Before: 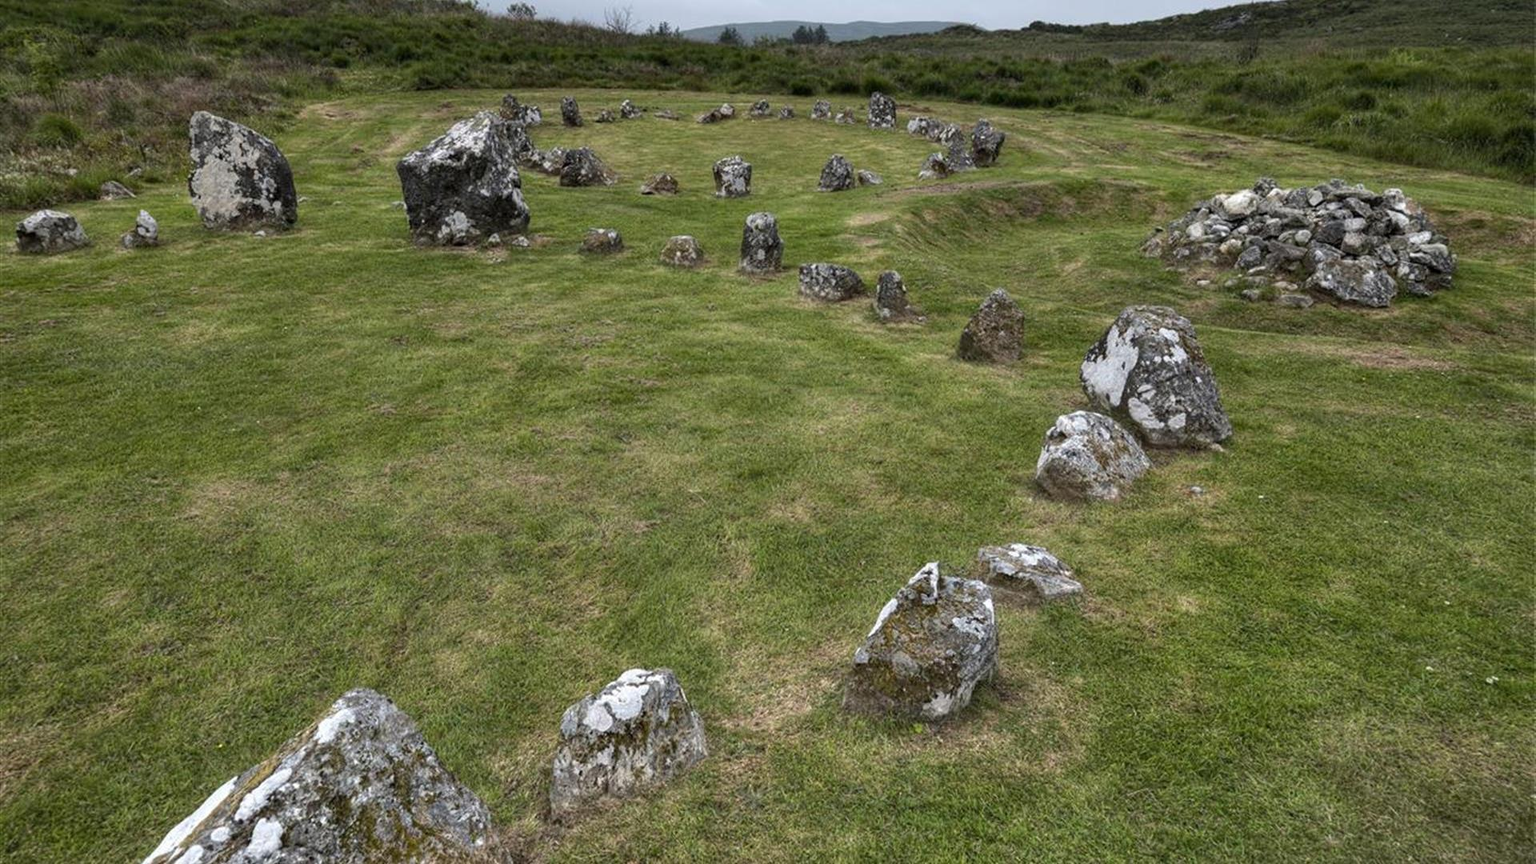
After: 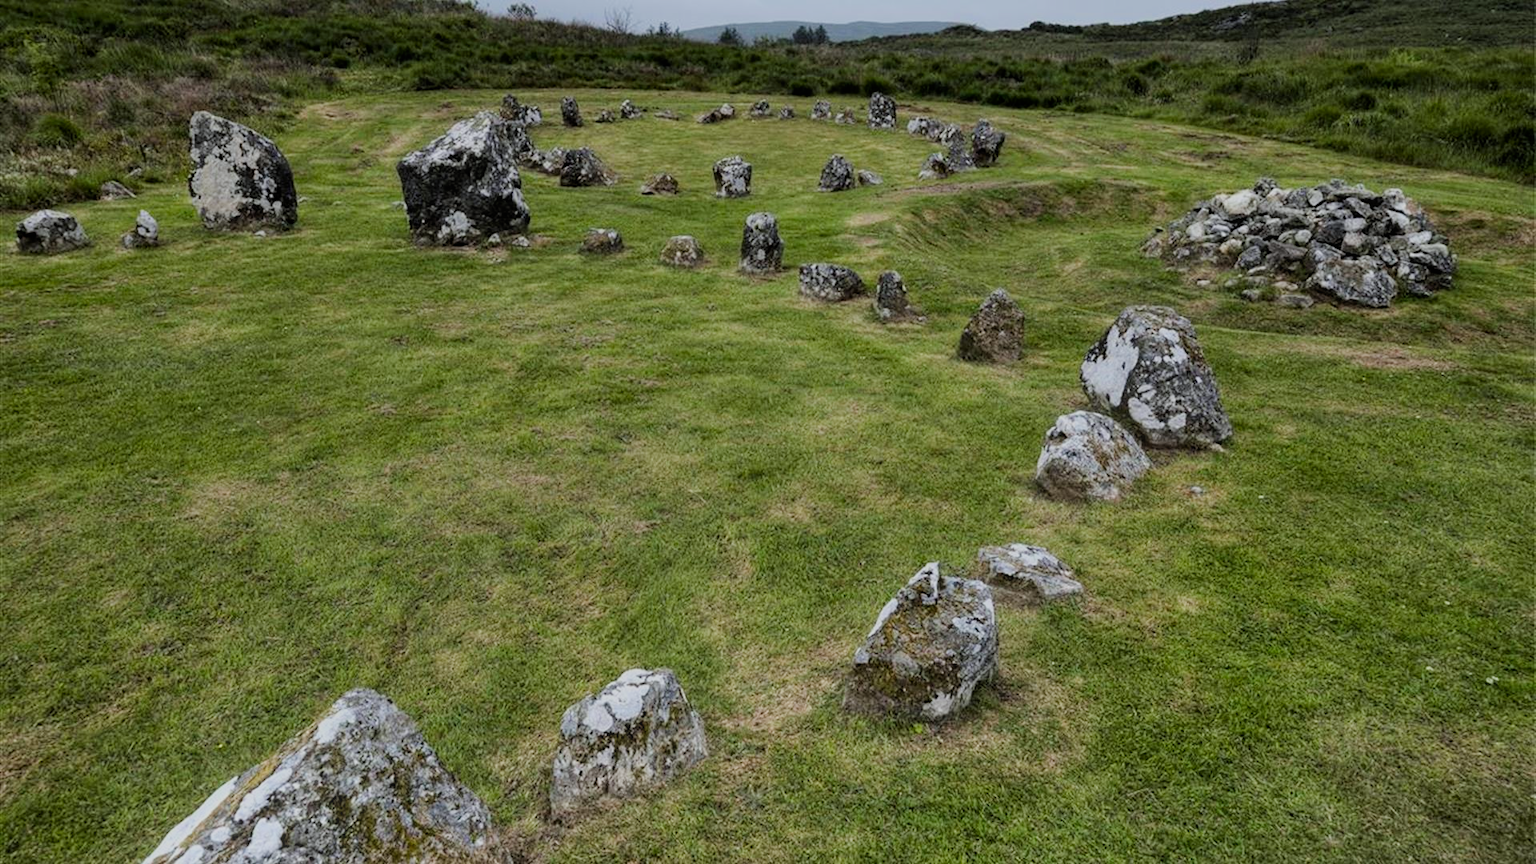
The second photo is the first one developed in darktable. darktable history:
bloom: on, module defaults
filmic rgb: black relative exposure -6.98 EV, white relative exposure 5.63 EV, hardness 2.86
contrast brightness saturation: contrast 0.08, saturation 0.2
white balance: red 0.982, blue 1.018
